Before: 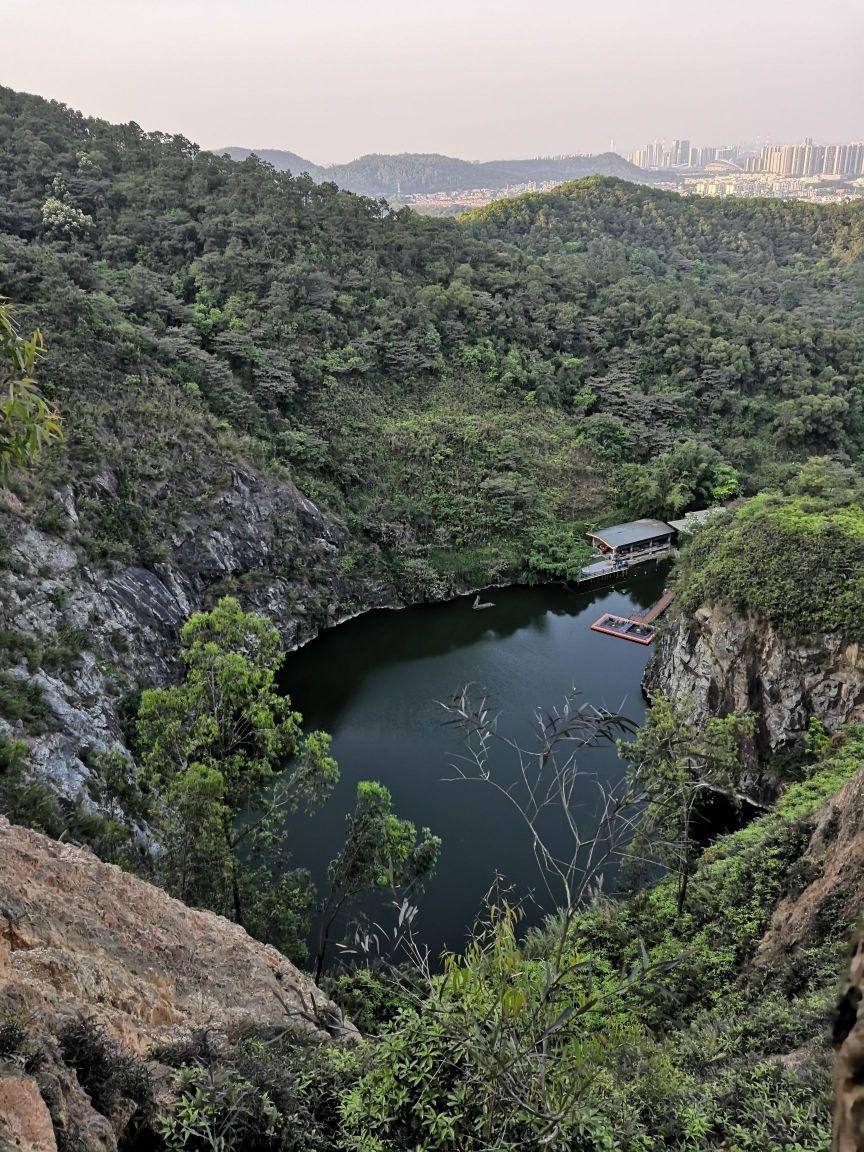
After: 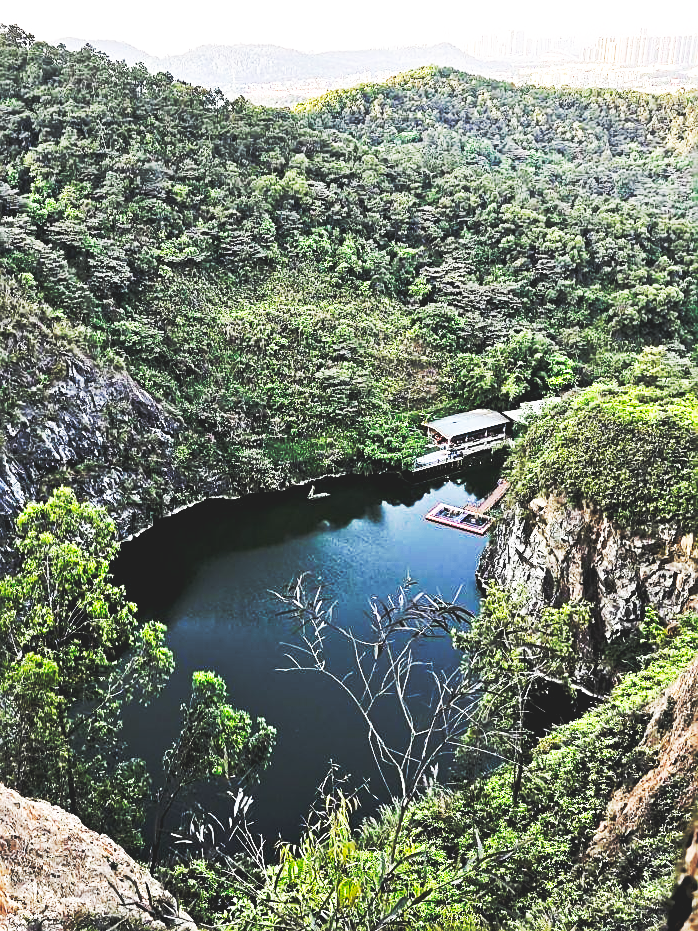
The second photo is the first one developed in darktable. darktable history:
sharpen: on, module defaults
base curve: curves: ch0 [(0, 0.015) (0.085, 0.116) (0.134, 0.298) (0.19, 0.545) (0.296, 0.764) (0.599, 0.982) (1, 1)], preserve colors none
crop: left 19.159%, top 9.58%, bottom 9.58%
exposure: black level correction 0.005, exposure 0.286 EV, compensate highlight preservation false
